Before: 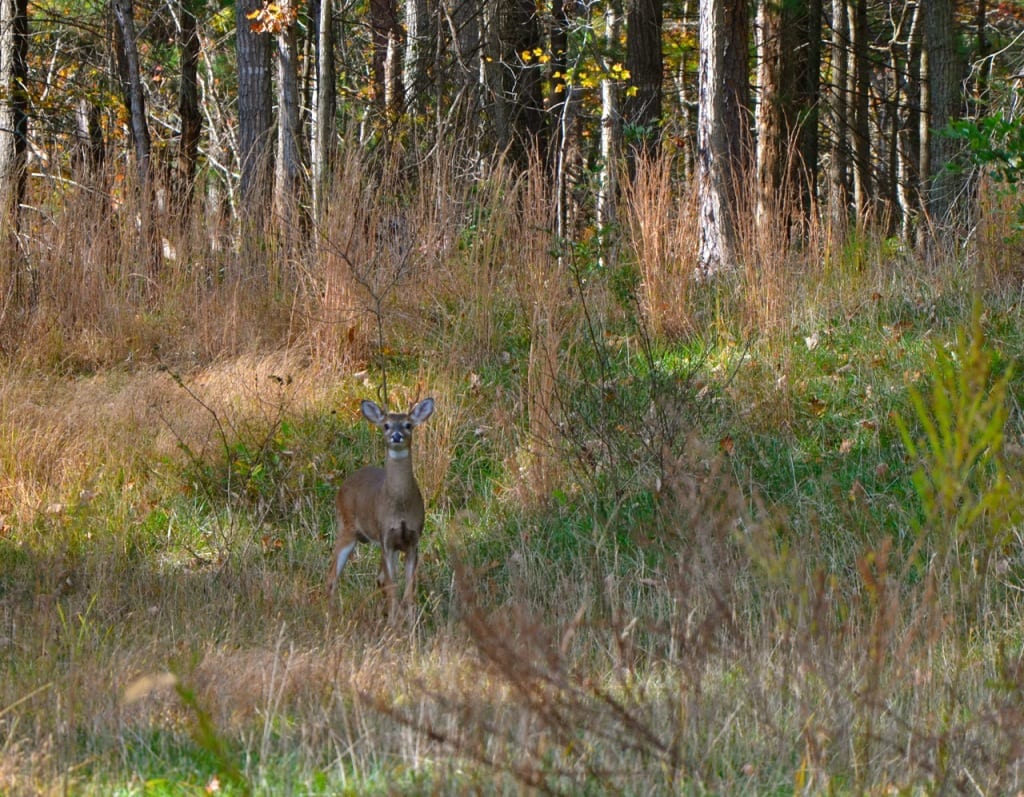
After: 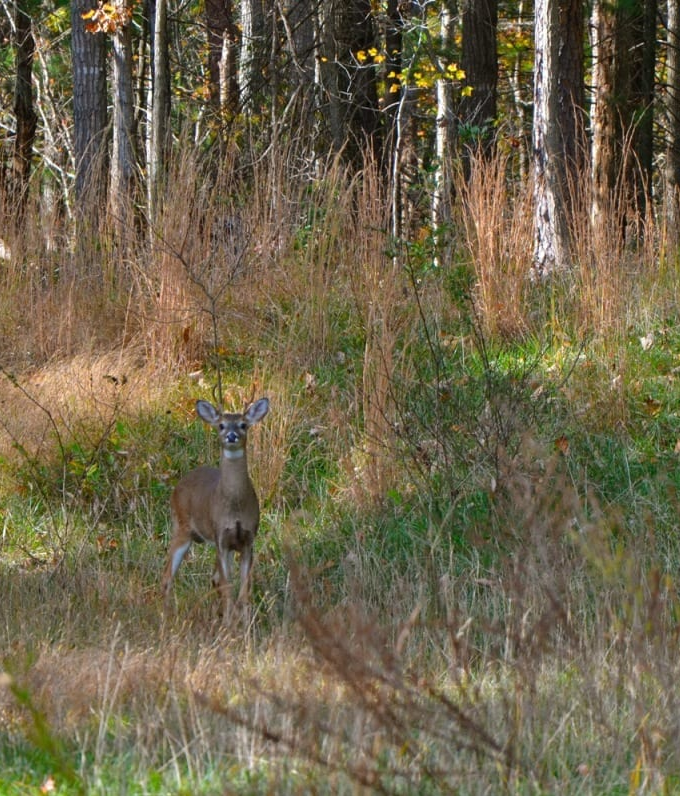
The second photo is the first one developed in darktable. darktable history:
crop and rotate: left 16.181%, right 17.328%
